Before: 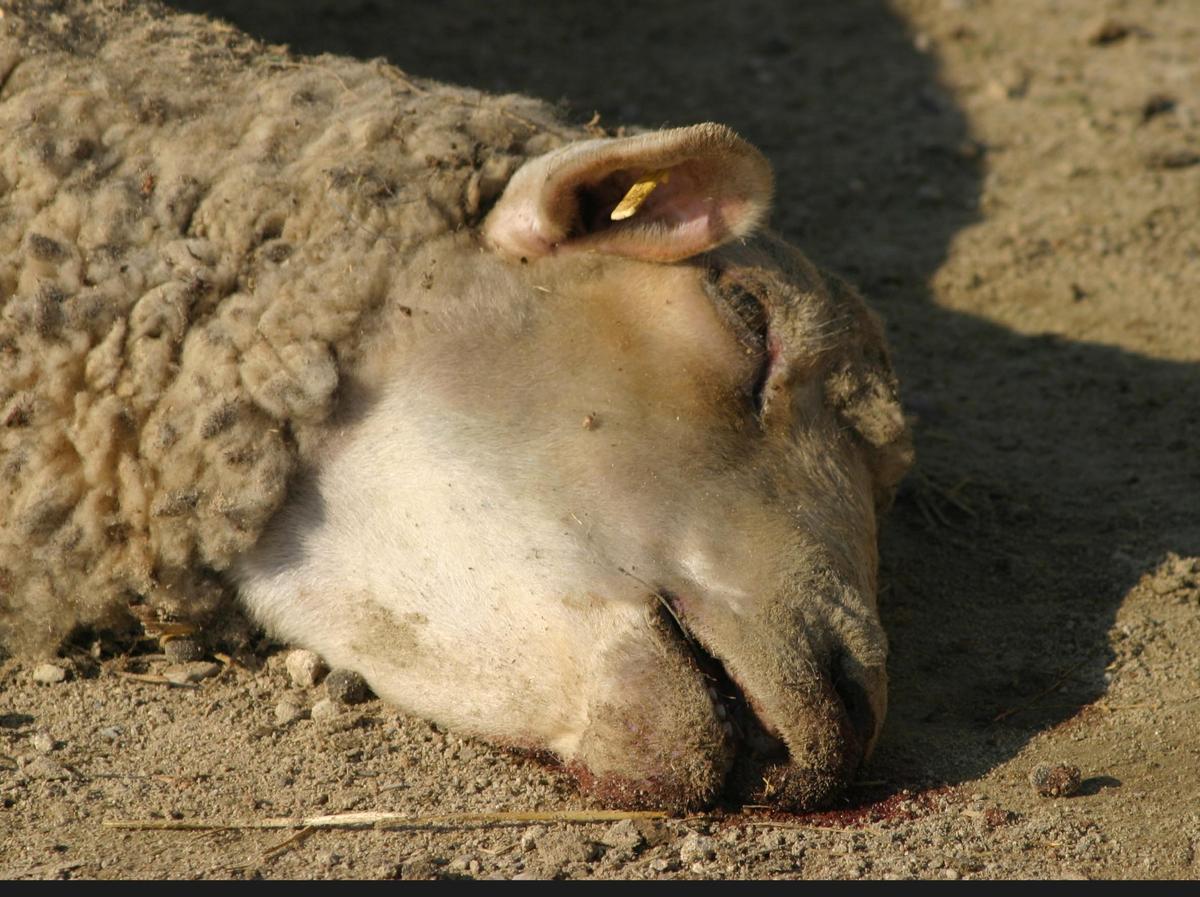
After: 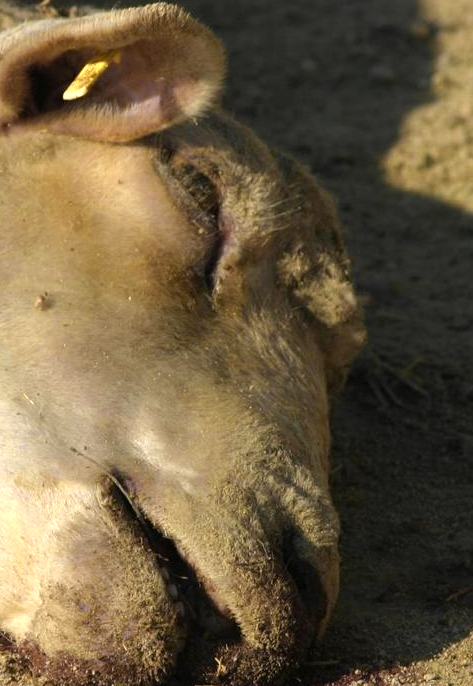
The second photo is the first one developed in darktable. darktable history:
crop: left 45.721%, top 13.393%, right 14.118%, bottom 10.01%
color zones: curves: ch0 [(0.004, 0.306) (0.107, 0.448) (0.252, 0.656) (0.41, 0.398) (0.595, 0.515) (0.768, 0.628)]; ch1 [(0.07, 0.323) (0.151, 0.452) (0.252, 0.608) (0.346, 0.221) (0.463, 0.189) (0.61, 0.368) (0.735, 0.395) (0.921, 0.412)]; ch2 [(0, 0.476) (0.132, 0.512) (0.243, 0.512) (0.397, 0.48) (0.522, 0.376) (0.634, 0.536) (0.761, 0.46)]
